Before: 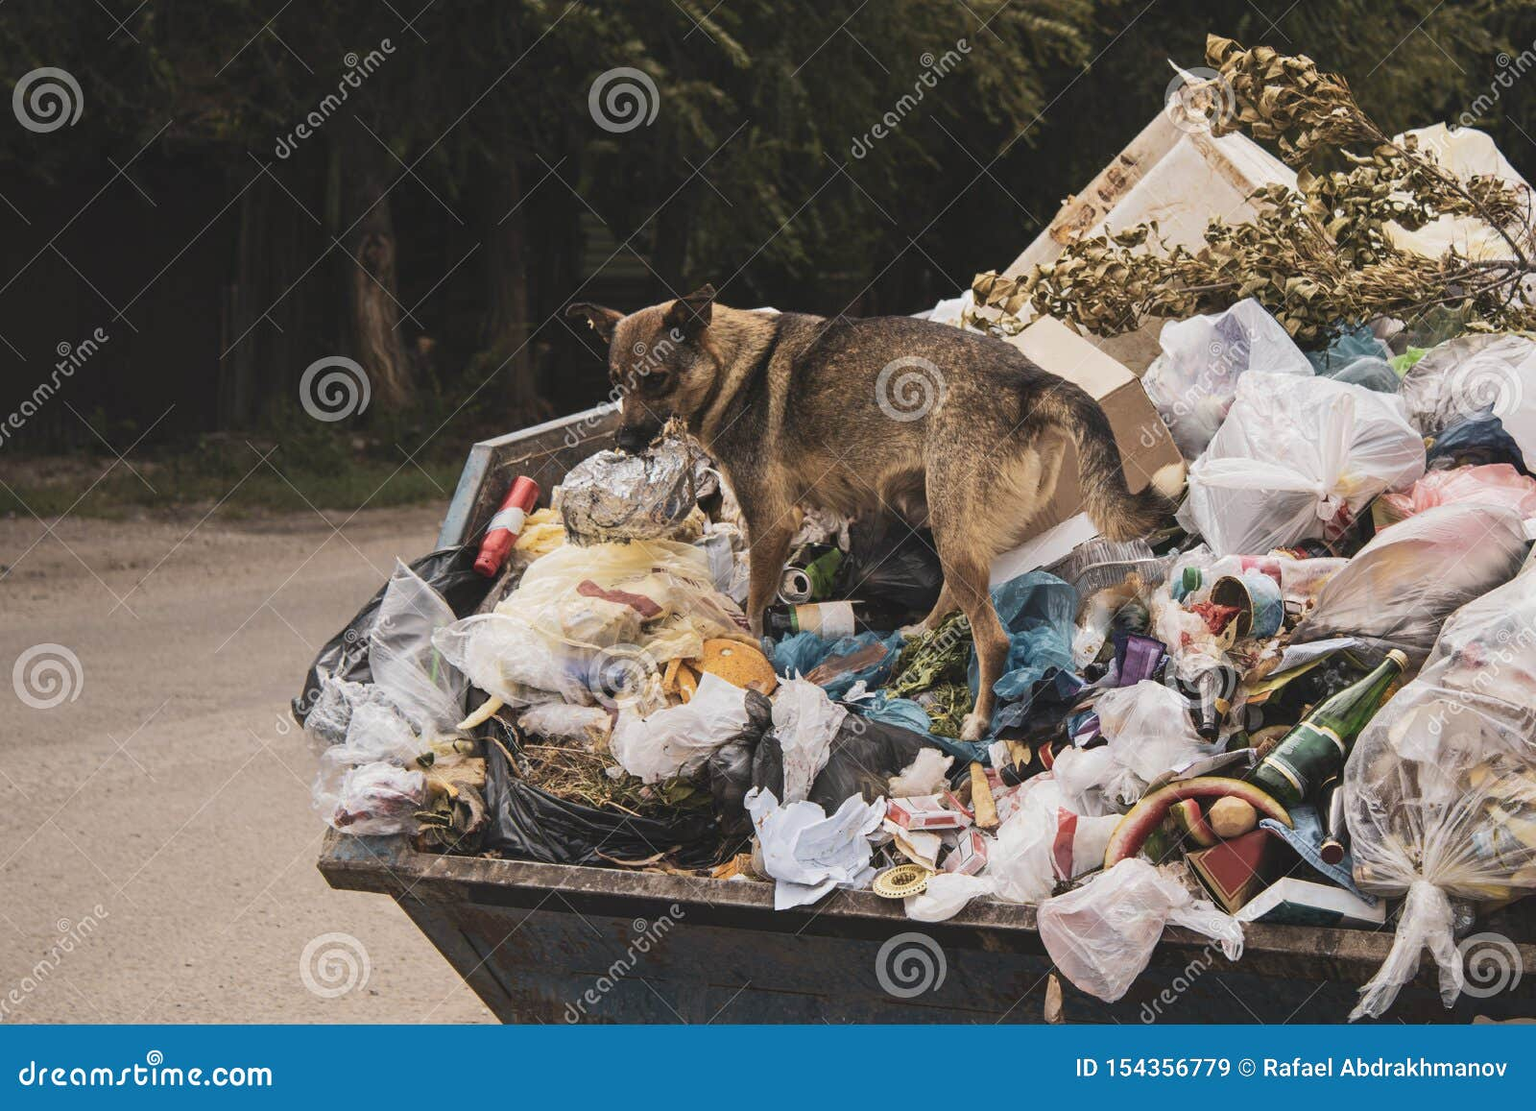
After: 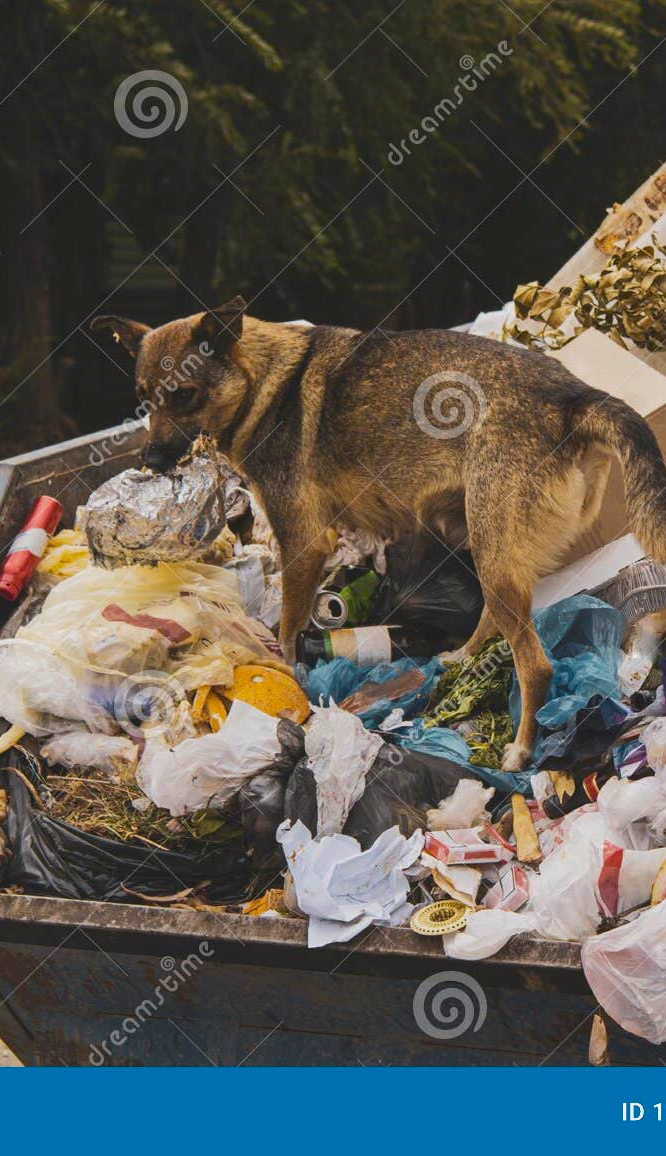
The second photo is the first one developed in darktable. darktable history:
crop: left 31.229%, right 27.105%
contrast brightness saturation: contrast -0.08, brightness -0.04, saturation -0.11
color balance rgb: linear chroma grading › global chroma 15%, perceptual saturation grading › global saturation 30%
